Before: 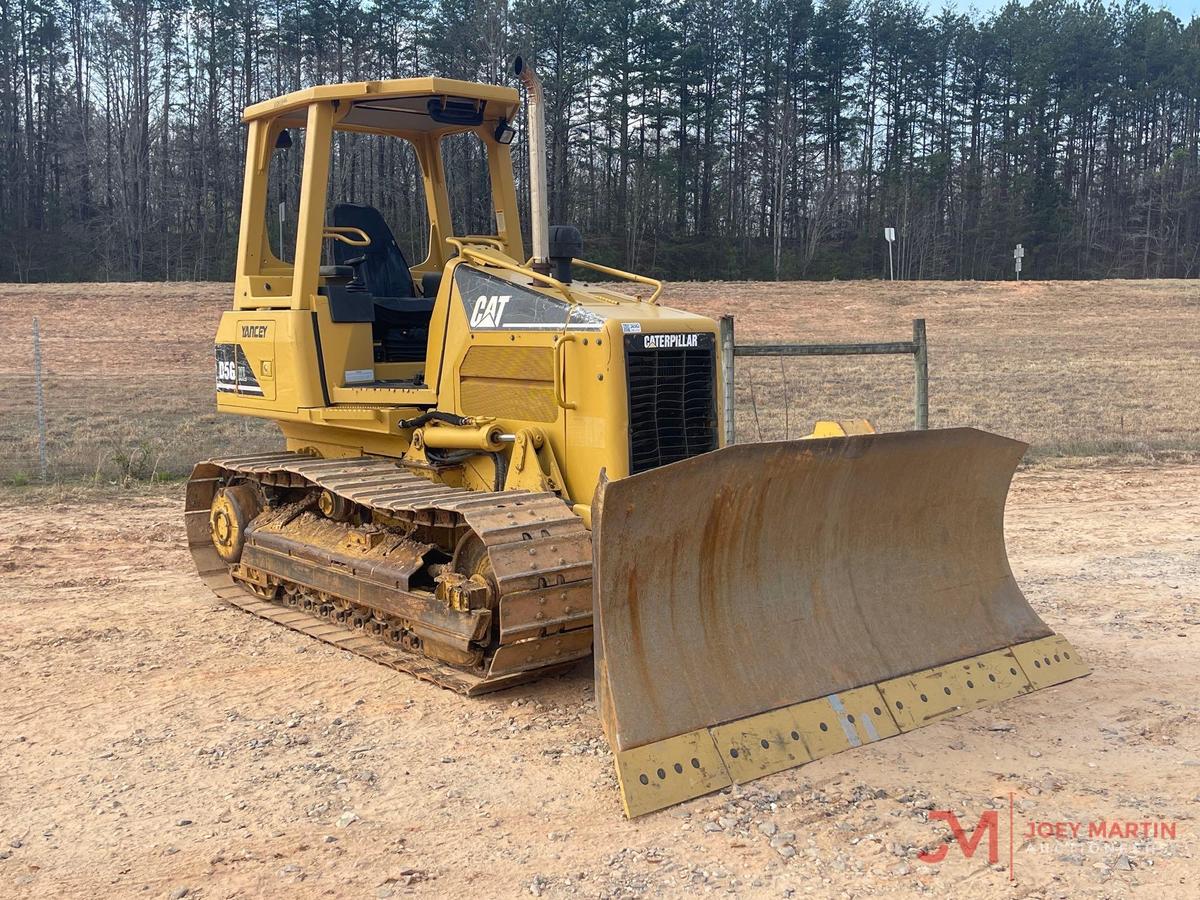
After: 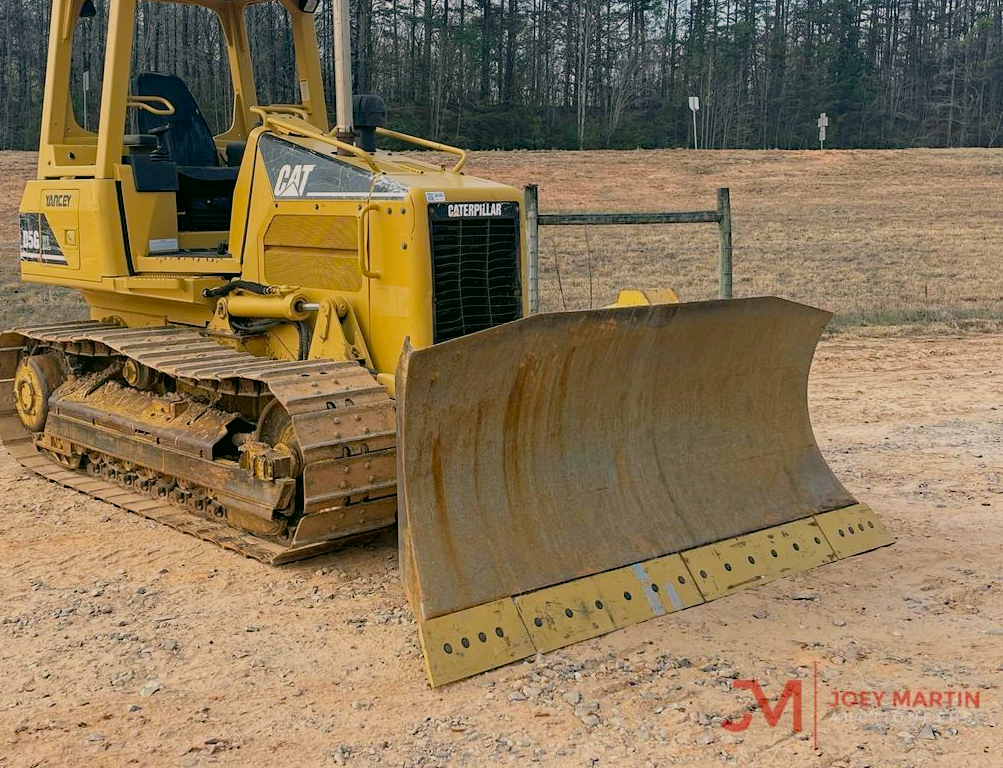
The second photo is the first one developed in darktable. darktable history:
filmic rgb: middle gray luminance 18.28%, black relative exposure -10.5 EV, white relative exposure 3.42 EV, target black luminance 0%, hardness 6.01, latitude 98.88%, contrast 0.843, shadows ↔ highlights balance 0.352%, color science v6 (2022)
color correction: highlights a* 4.63, highlights b* 4.93, shadows a* -6.79, shadows b* 4.65
crop: left 16.403%, top 14.58%
haze removal: strength 0.42, compatibility mode true, adaptive false
